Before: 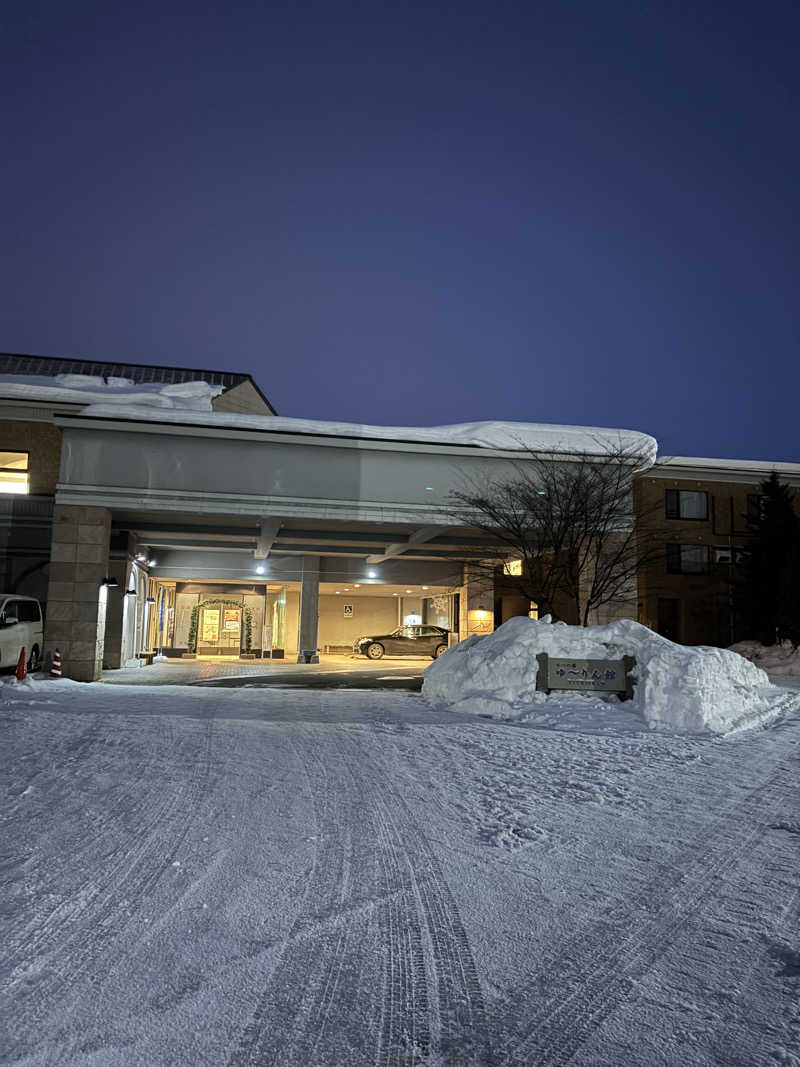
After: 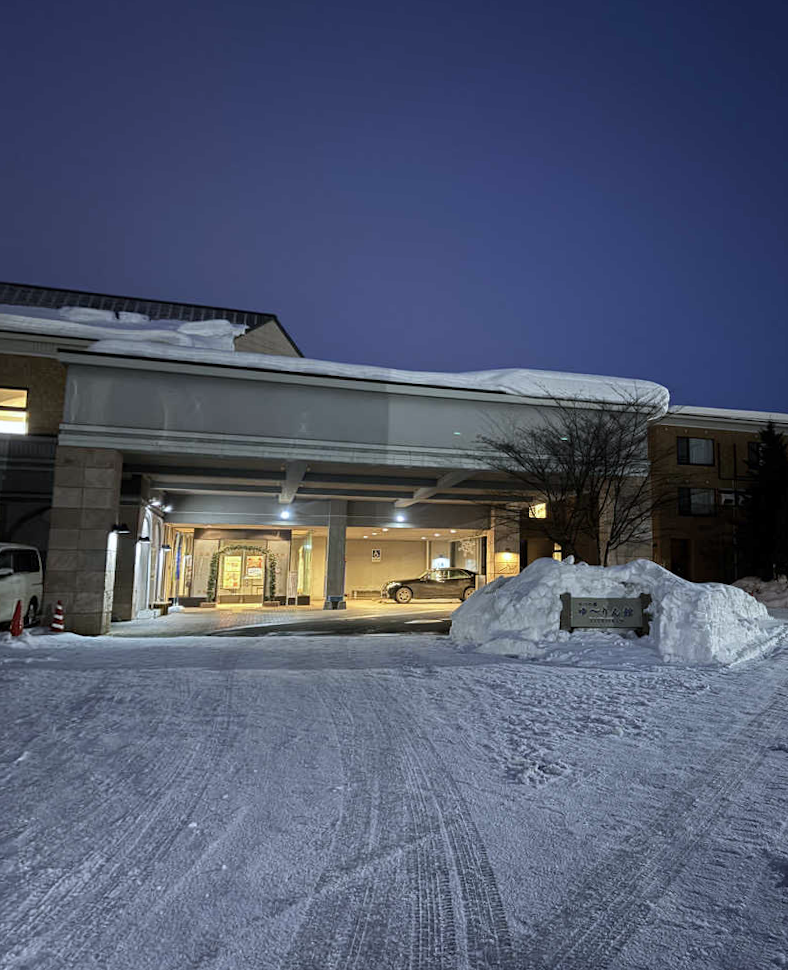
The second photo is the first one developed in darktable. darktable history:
white balance: red 0.983, blue 1.036
rotate and perspective: rotation -0.013°, lens shift (vertical) -0.027, lens shift (horizontal) 0.178, crop left 0.016, crop right 0.989, crop top 0.082, crop bottom 0.918
